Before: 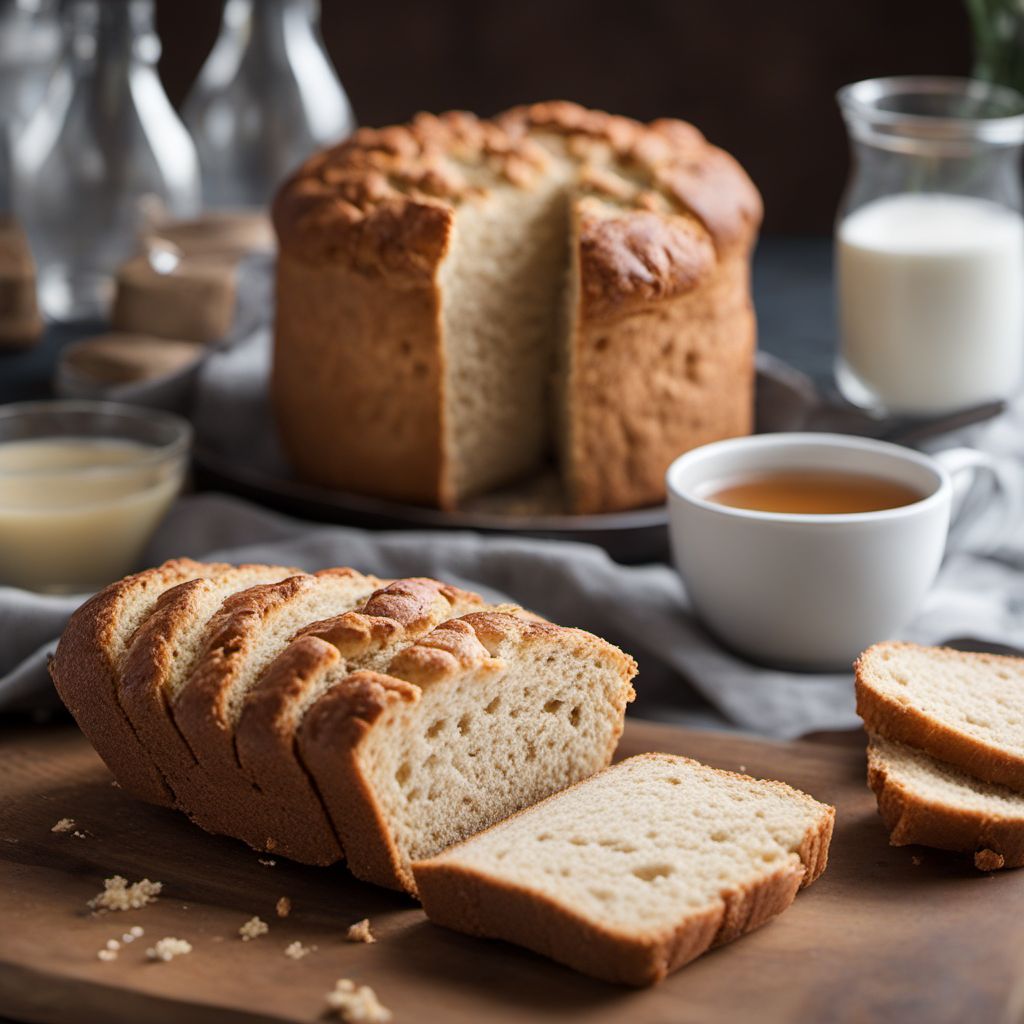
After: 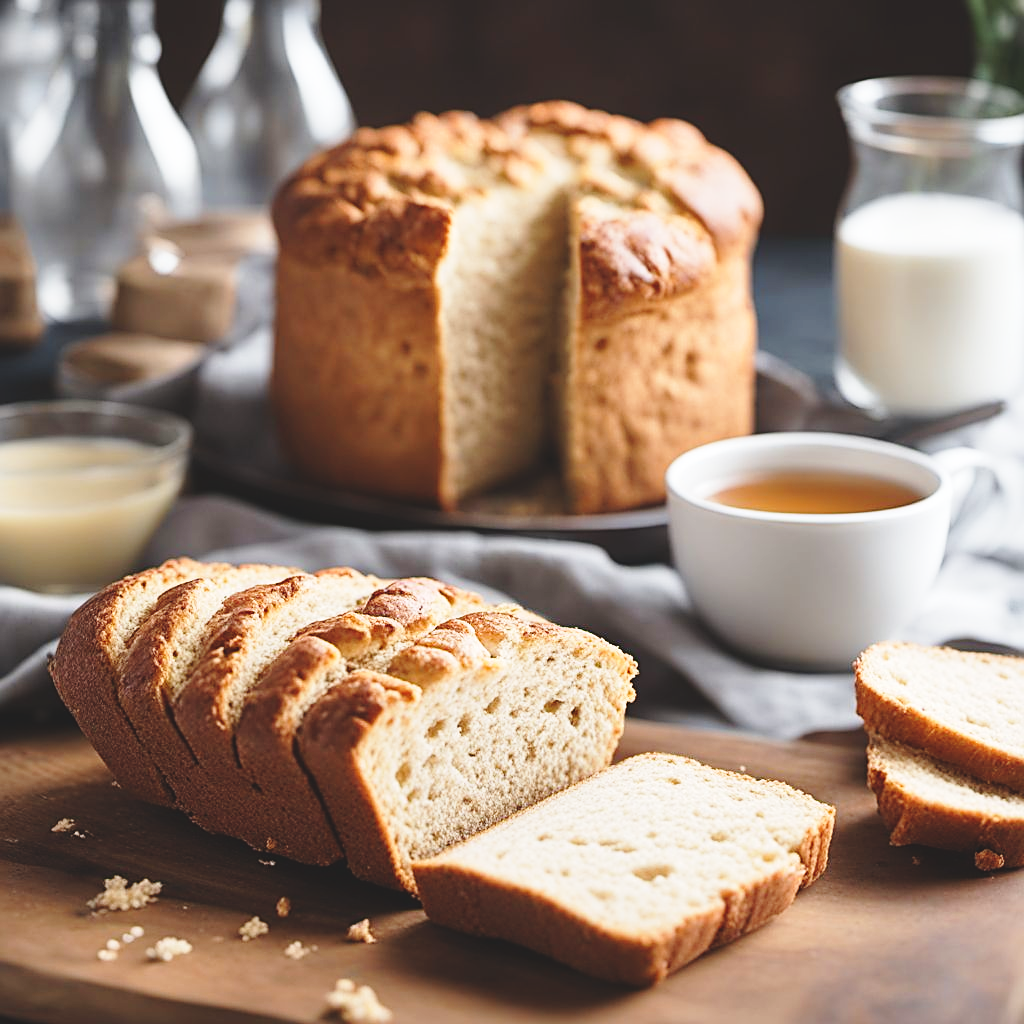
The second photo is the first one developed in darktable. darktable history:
exposure: black level correction -0.015, compensate exposure bias true, compensate highlight preservation false
sharpen: on, module defaults
base curve: curves: ch0 [(0, 0) (0.028, 0.03) (0.121, 0.232) (0.46, 0.748) (0.859, 0.968) (1, 1)], exposure shift 0.01, preserve colors none
